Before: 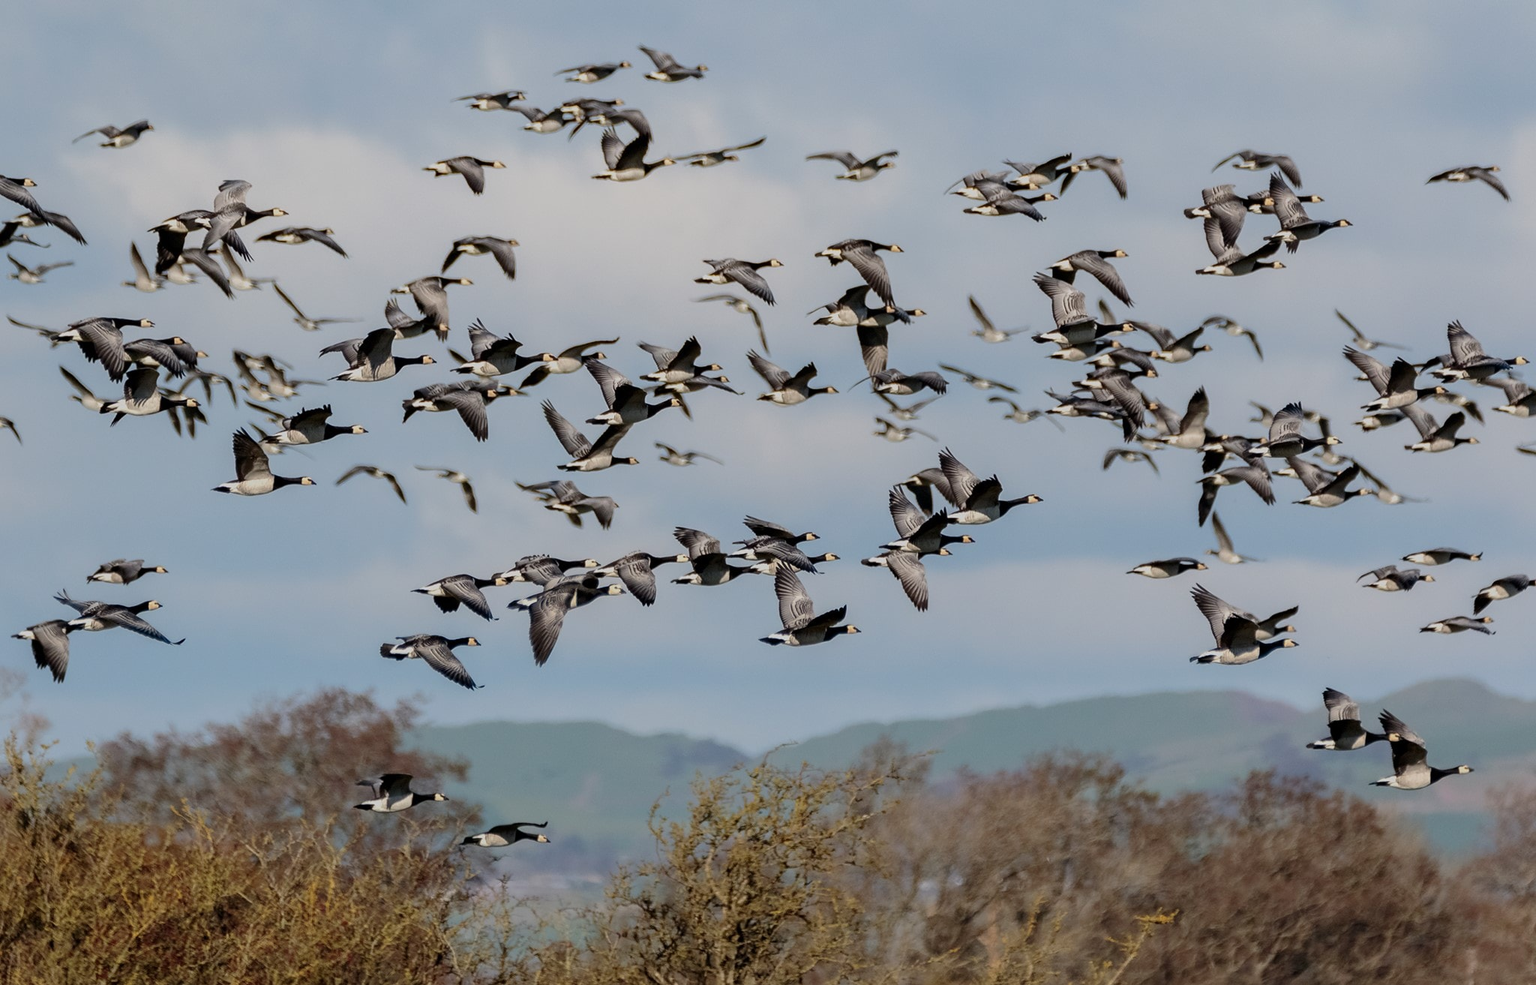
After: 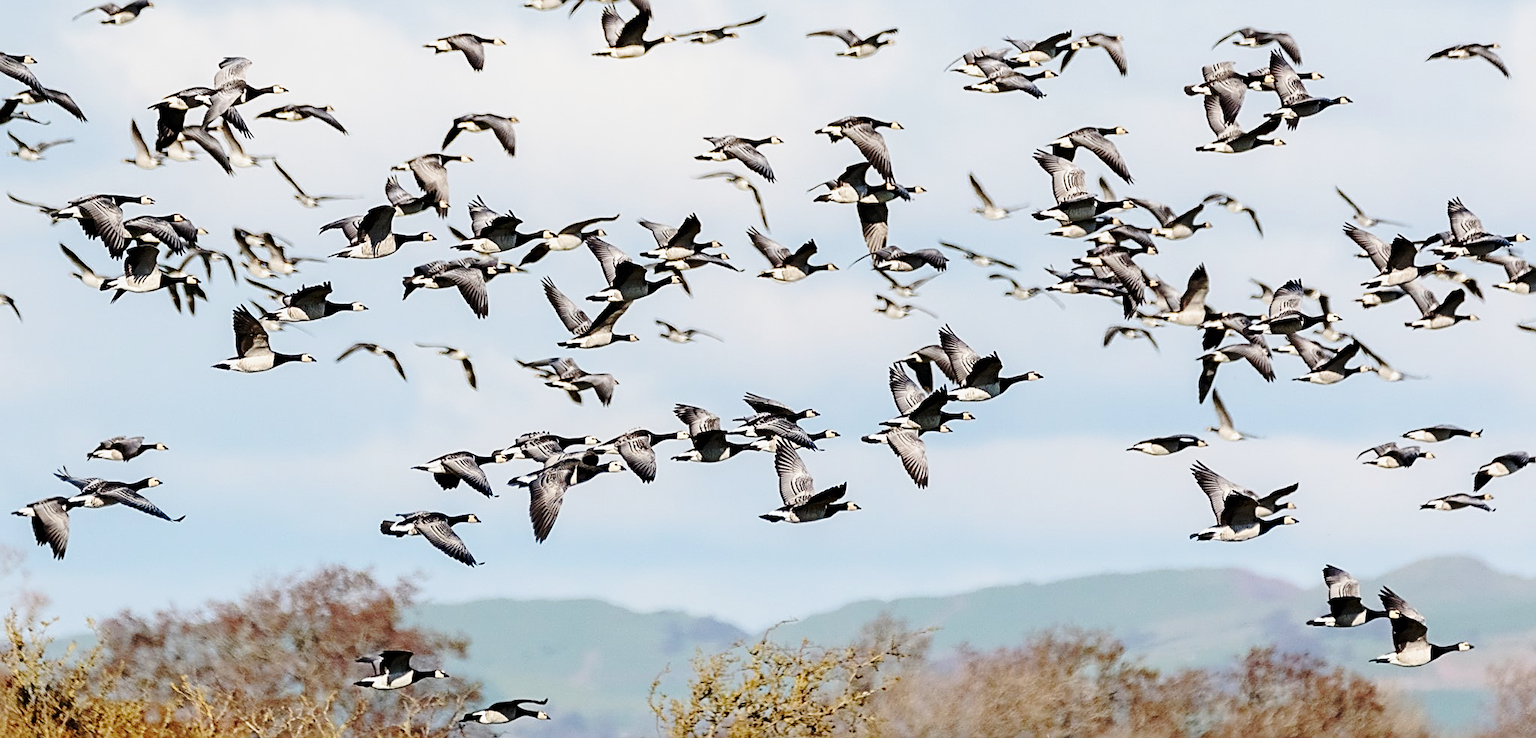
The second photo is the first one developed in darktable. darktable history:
crop and rotate: top 12.5%, bottom 12.5%
base curve: curves: ch0 [(0, 0) (0.032, 0.037) (0.105, 0.228) (0.435, 0.76) (0.856, 0.983) (1, 1)], preserve colors none
exposure: exposure 0.127 EV, compensate highlight preservation false
sharpen: radius 2.584, amount 0.688
